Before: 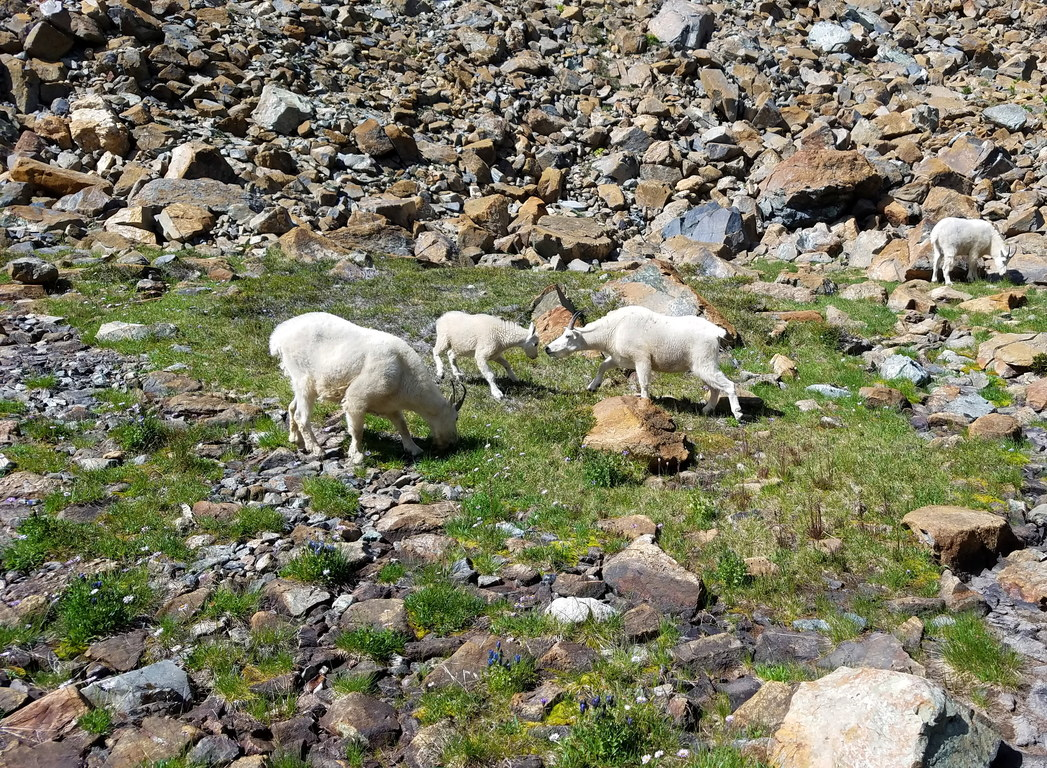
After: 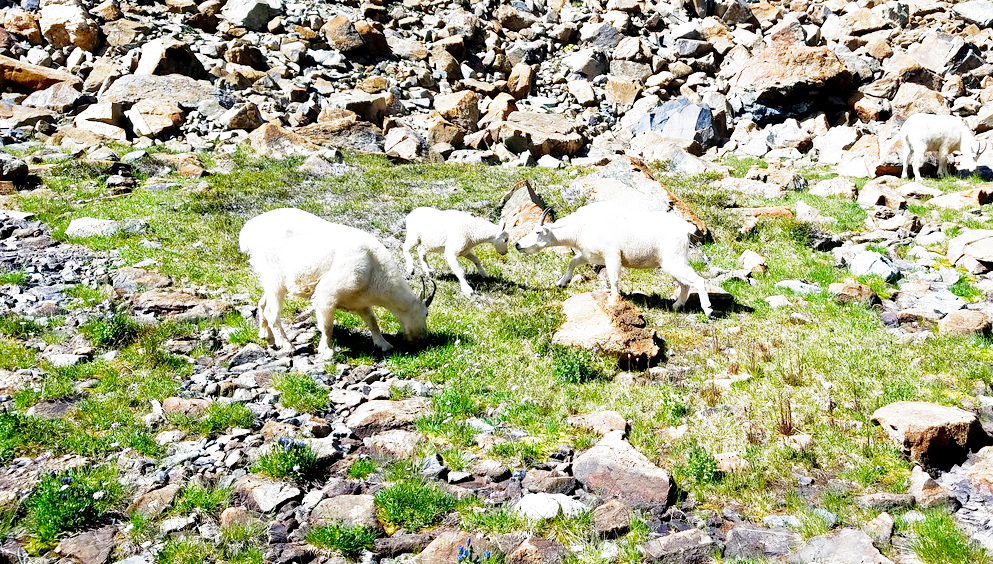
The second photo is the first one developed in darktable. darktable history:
crop and rotate: left 2.923%, top 13.621%, right 2.227%, bottom 12.837%
filmic rgb: middle gray luminance 10.14%, black relative exposure -8.61 EV, white relative exposure 3.31 EV, threshold 2.95 EV, target black luminance 0%, hardness 5.2, latitude 44.67%, contrast 1.305, highlights saturation mix 4.22%, shadows ↔ highlights balance 25.2%, preserve chrominance no, color science v4 (2020), iterations of high-quality reconstruction 0, contrast in shadows soft, enable highlight reconstruction true
exposure: exposure 1.165 EV, compensate highlight preservation false
